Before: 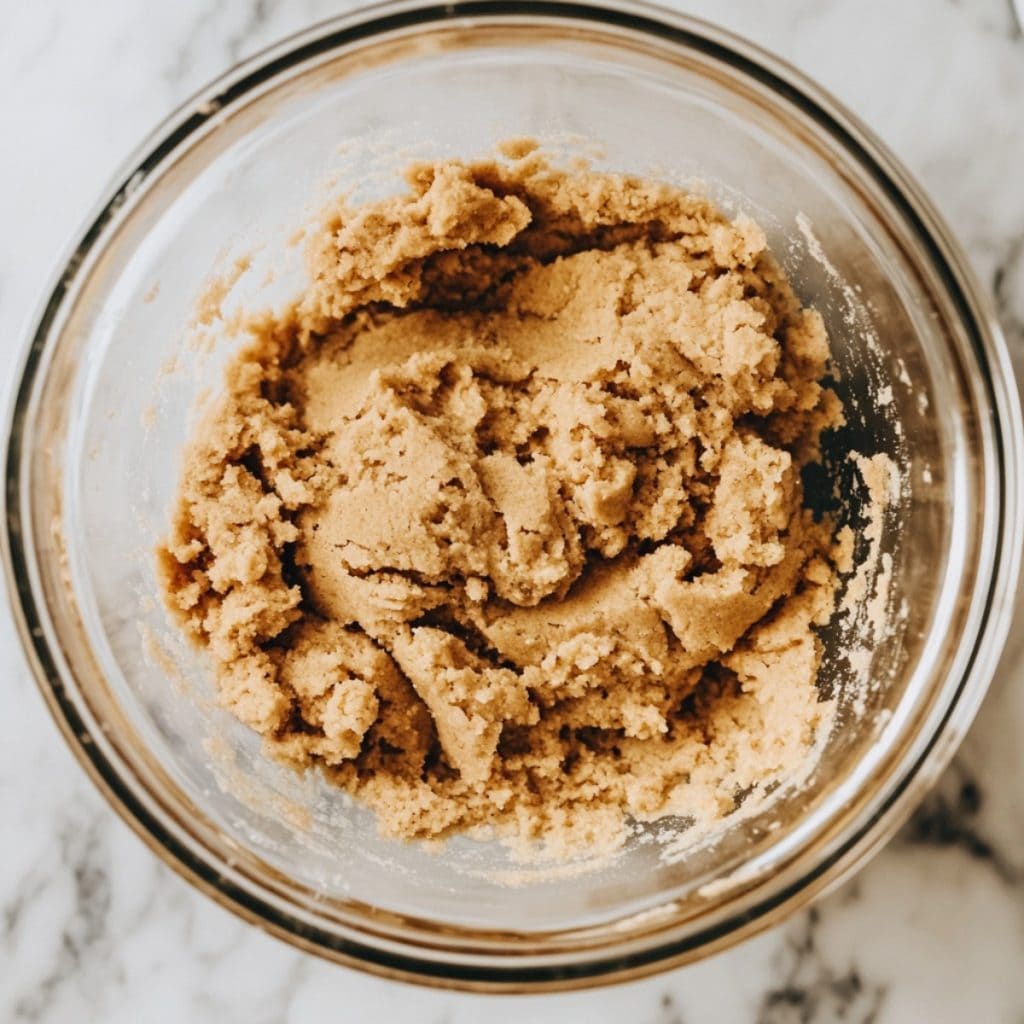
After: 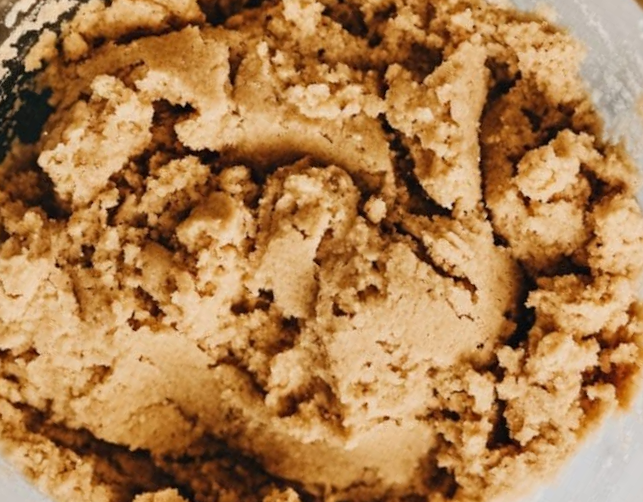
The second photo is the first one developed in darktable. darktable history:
crop and rotate: angle 148.57°, left 9.118%, top 15.591%, right 4.446%, bottom 16.934%
